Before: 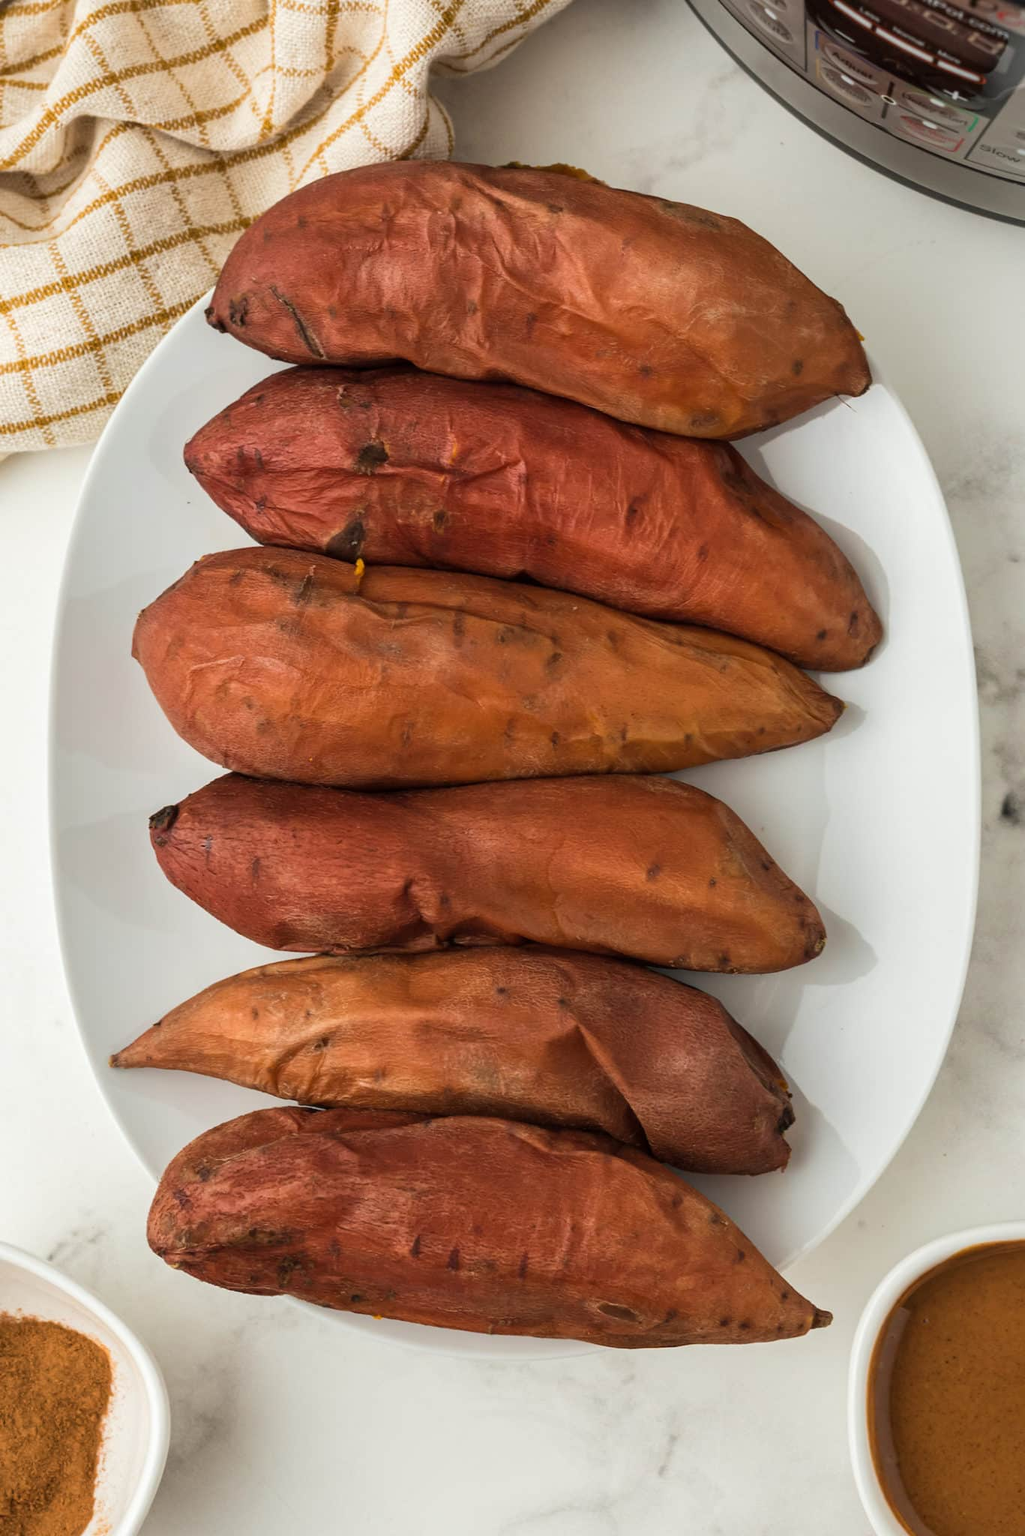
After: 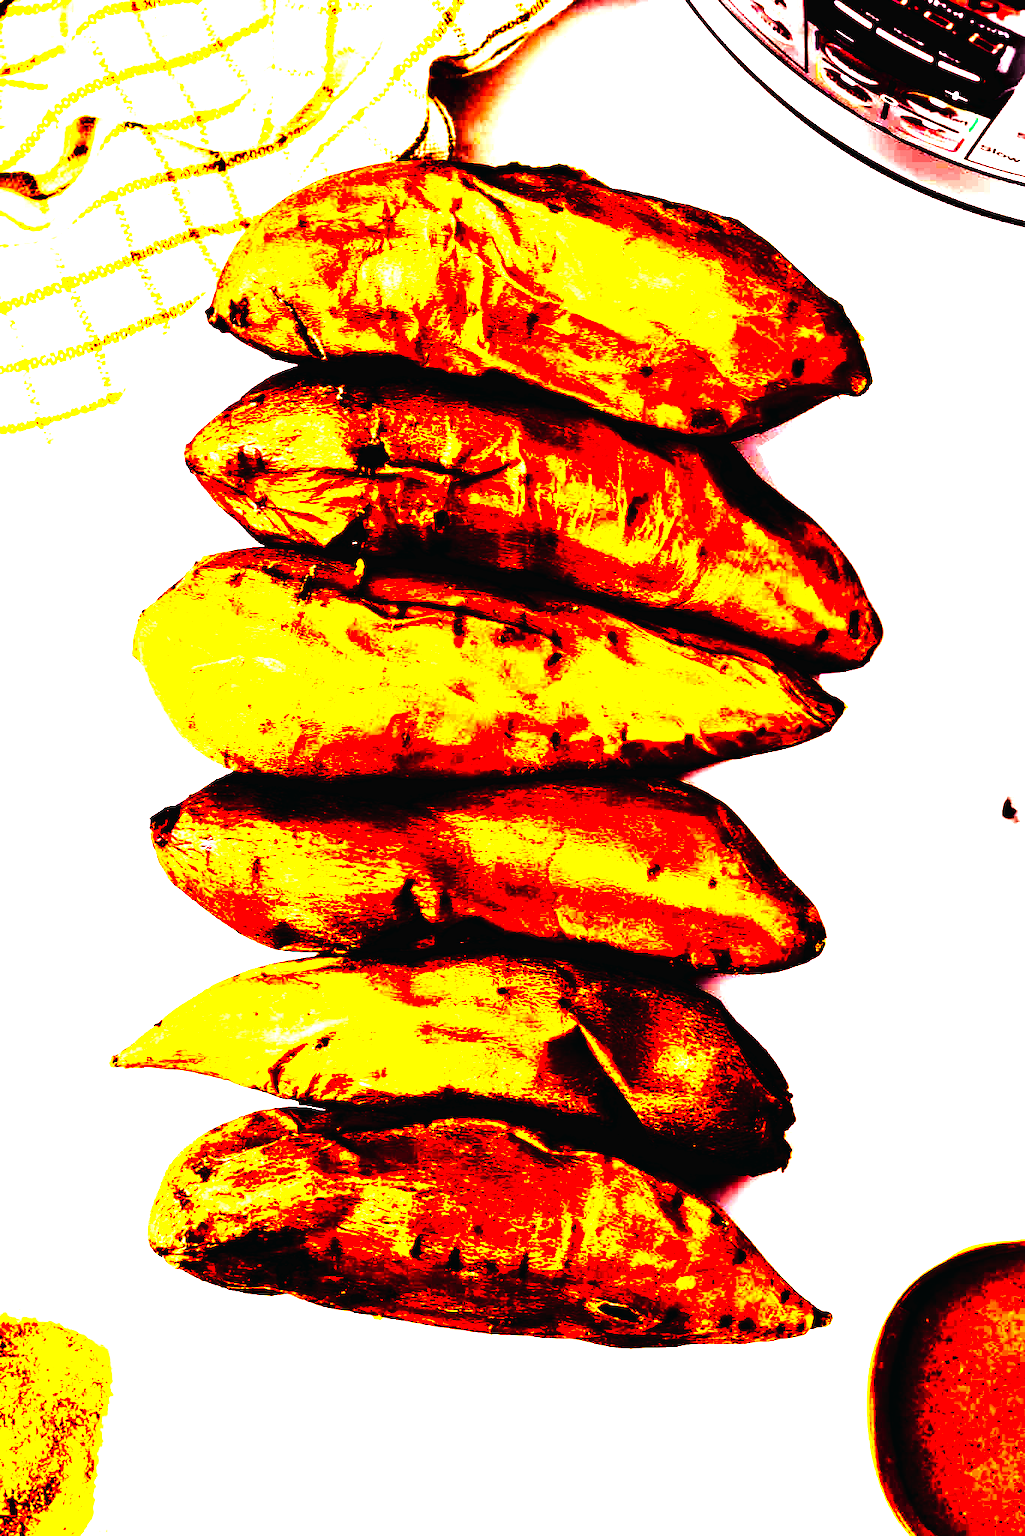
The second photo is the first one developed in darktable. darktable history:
exposure: black level correction 0.056, compensate highlight preservation false
base curve: curves: ch0 [(0, 0.003) (0.001, 0.002) (0.006, 0.004) (0.02, 0.022) (0.048, 0.086) (0.094, 0.234) (0.162, 0.431) (0.258, 0.629) (0.385, 0.8) (0.548, 0.918) (0.751, 0.988) (1, 1)], preserve colors none
rgb curve: curves: ch0 [(0, 0) (0.21, 0.15) (0.24, 0.21) (0.5, 0.75) (0.75, 0.96) (0.89, 0.99) (1, 1)]; ch1 [(0, 0.02) (0.21, 0.13) (0.25, 0.2) (0.5, 0.67) (0.75, 0.9) (0.89, 0.97) (1, 1)]; ch2 [(0, 0.02) (0.21, 0.13) (0.25, 0.2) (0.5, 0.67) (0.75, 0.9) (0.89, 0.97) (1, 1)], compensate middle gray true
color balance rgb: linear chroma grading › global chroma 15%, perceptual saturation grading › global saturation 30%
white balance: red 1.188, blue 1.11
tone equalizer: -8 EV -0.75 EV, -7 EV -0.7 EV, -6 EV -0.6 EV, -5 EV -0.4 EV, -3 EV 0.4 EV, -2 EV 0.6 EV, -1 EV 0.7 EV, +0 EV 0.75 EV, edges refinement/feathering 500, mask exposure compensation -1.57 EV, preserve details no
tone curve: curves: ch0 [(0, 0) (0.004, 0.001) (0.133, 0.112) (0.325, 0.362) (0.832, 0.893) (1, 1)], color space Lab, linked channels, preserve colors none
levels: levels [0, 0.374, 0.749]
